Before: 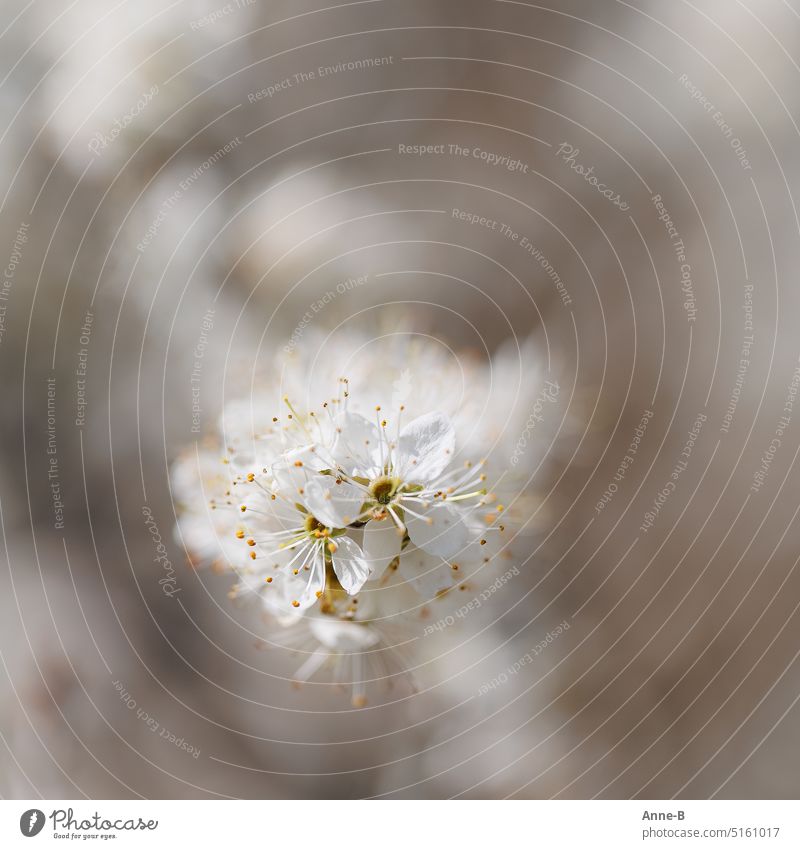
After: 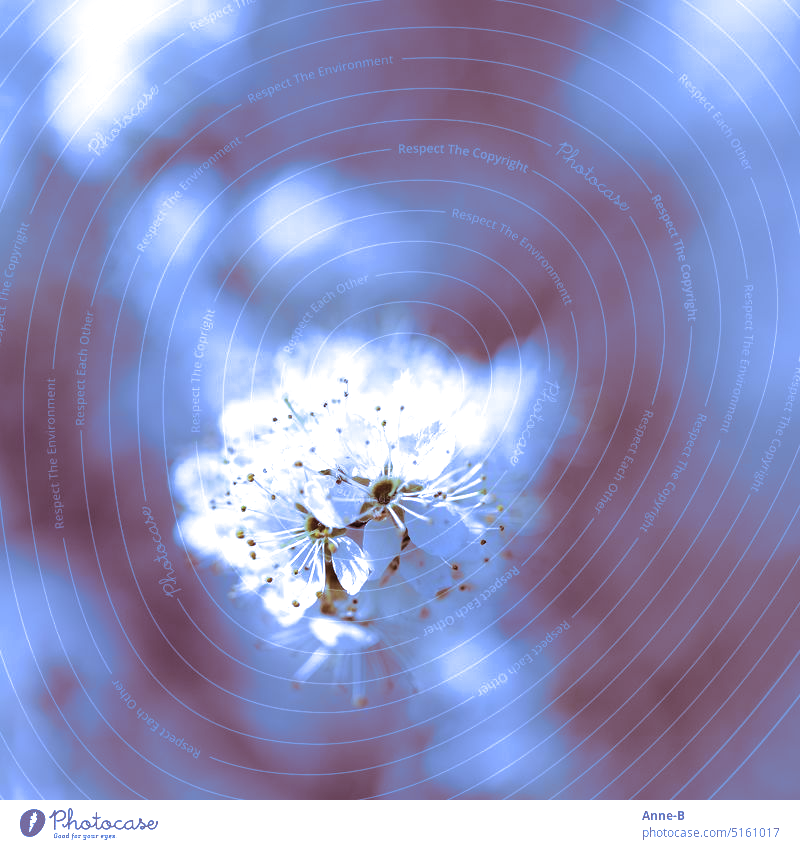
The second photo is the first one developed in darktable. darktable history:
split-toning: shadows › hue 360°
white balance: red 0.766, blue 1.537
